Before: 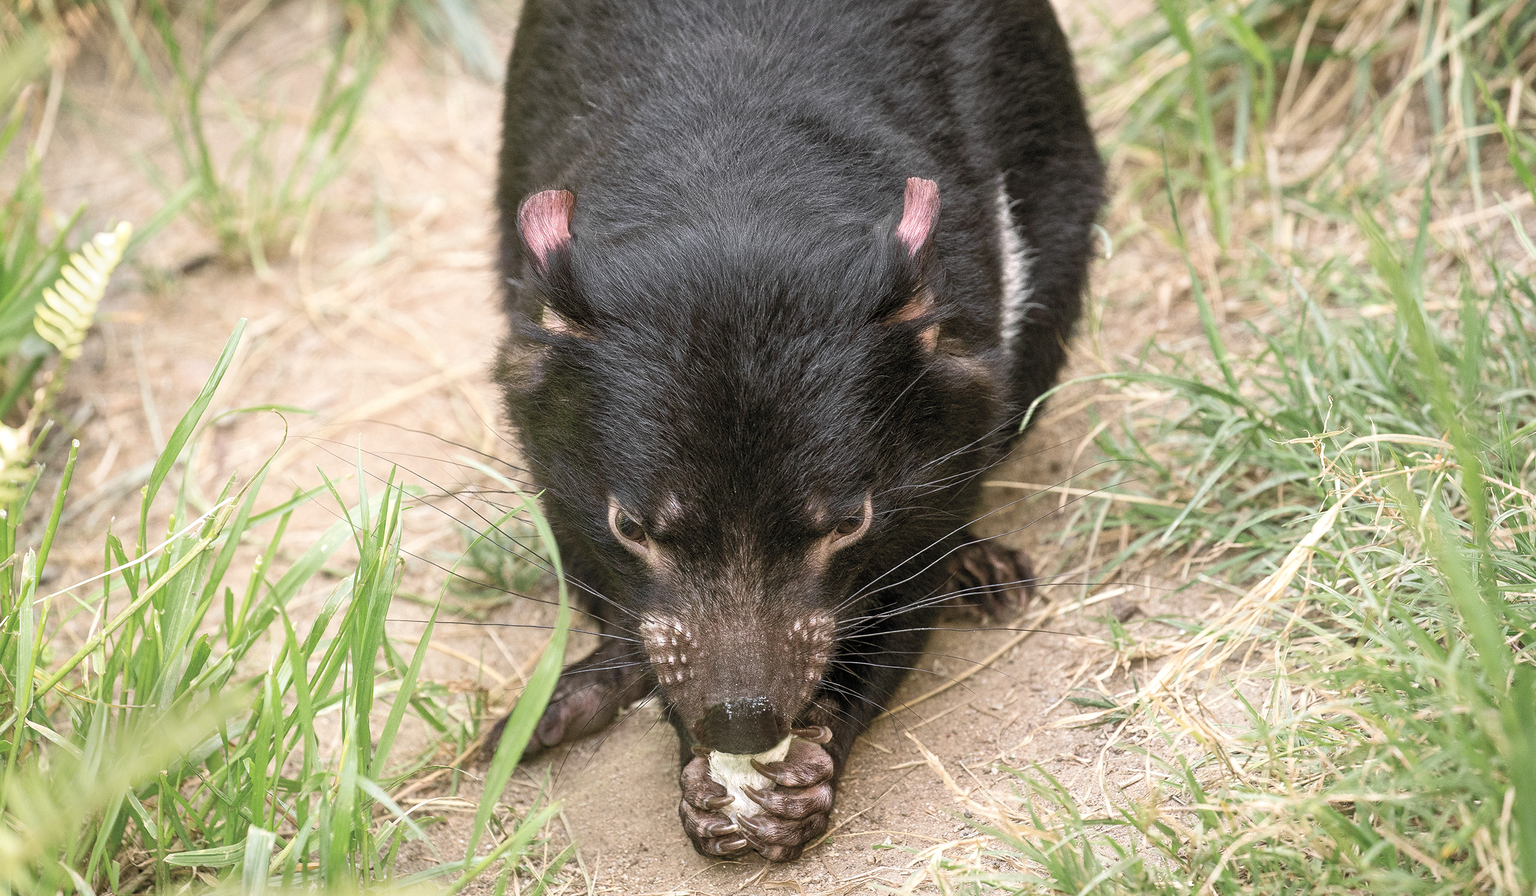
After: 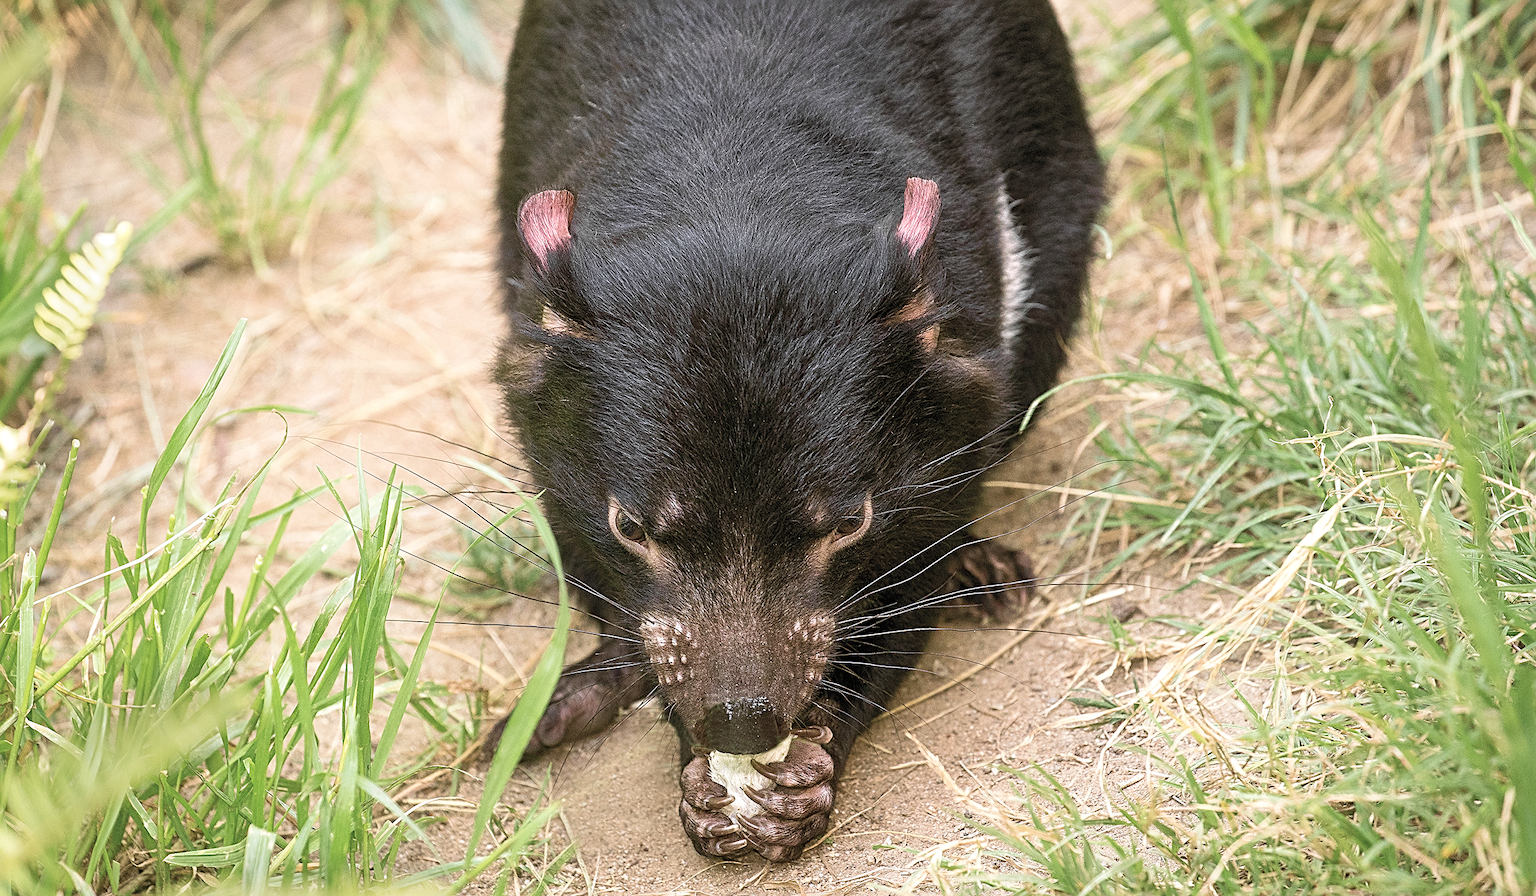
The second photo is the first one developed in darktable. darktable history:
sharpen: radius 2.531, amount 0.628
velvia: on, module defaults
